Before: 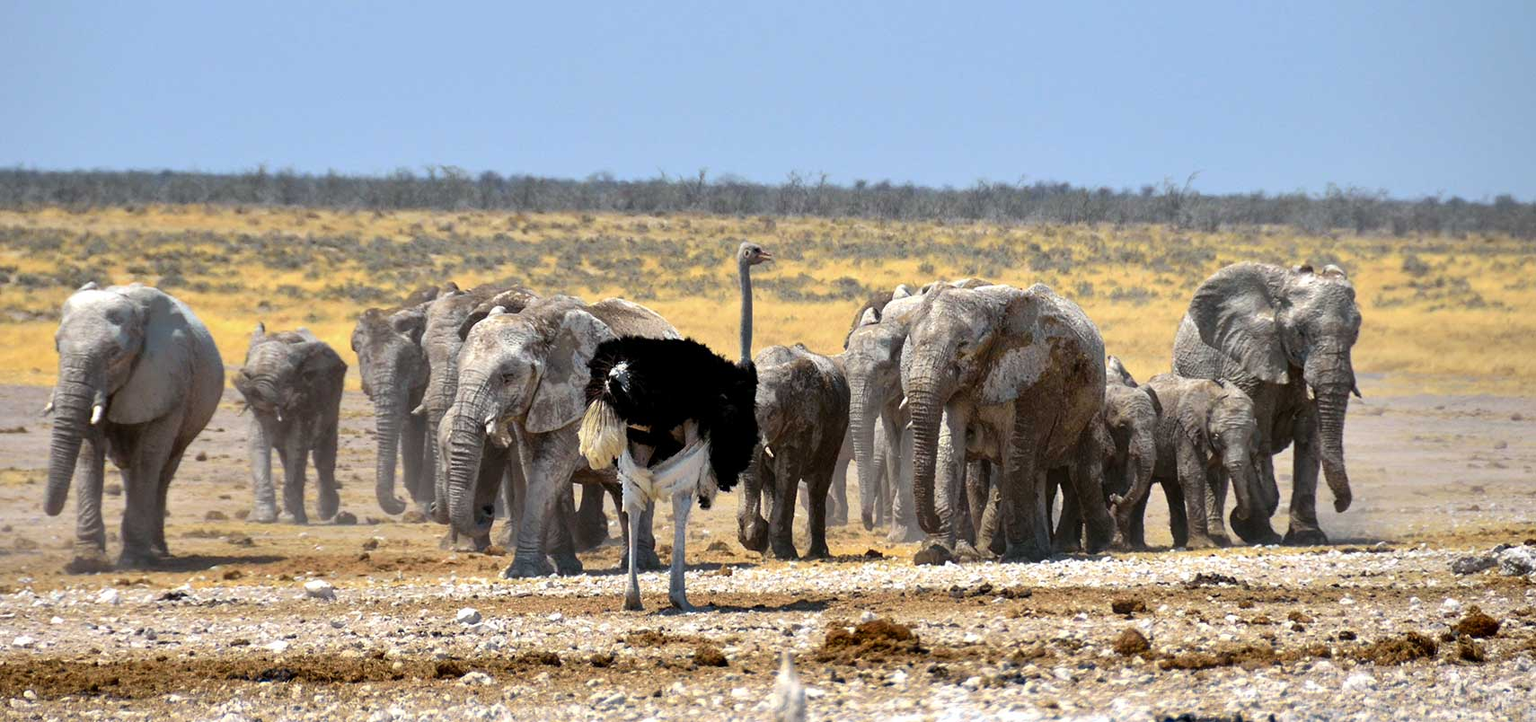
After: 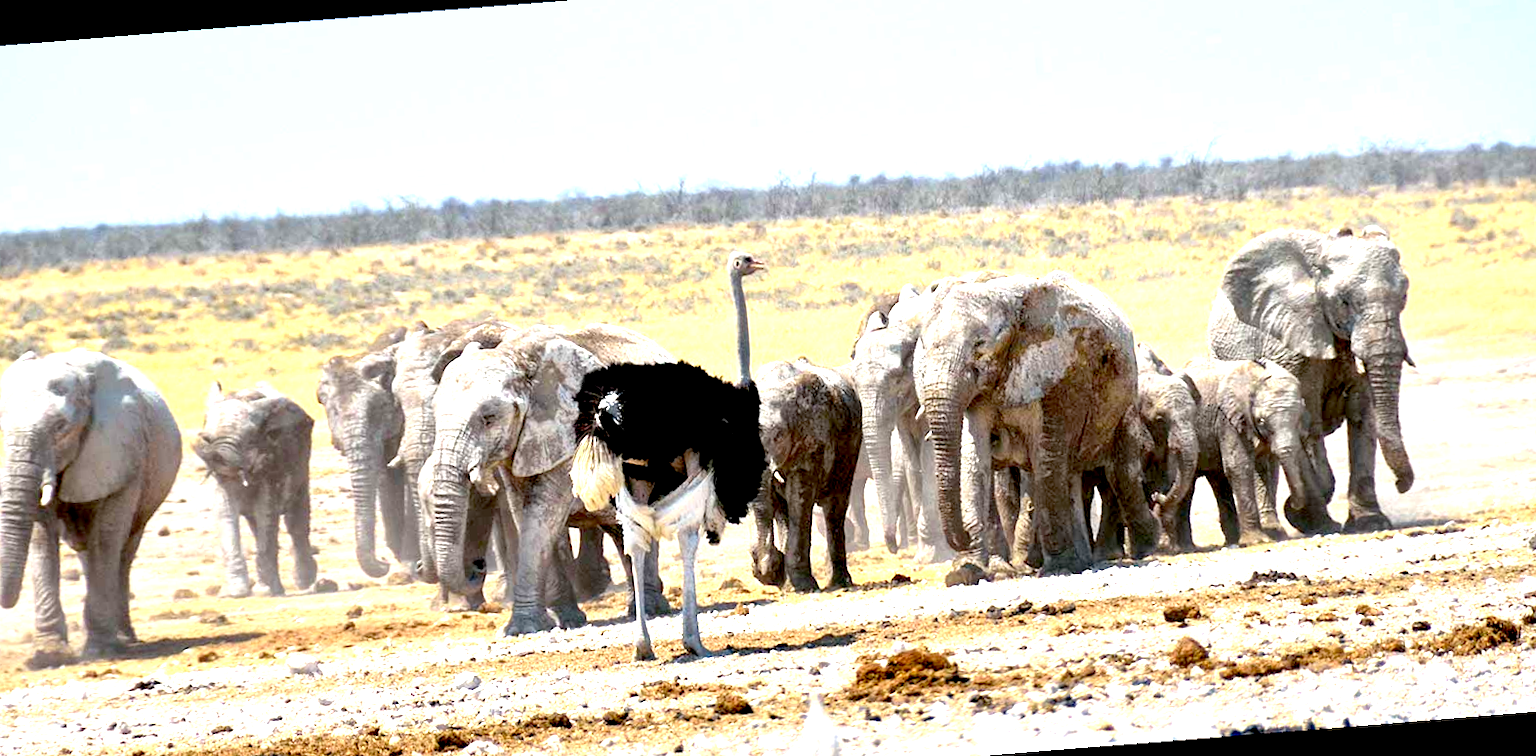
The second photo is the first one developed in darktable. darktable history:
exposure: black level correction 0.009, exposure 1.425 EV, compensate highlight preservation false
rotate and perspective: rotation -4.57°, crop left 0.054, crop right 0.944, crop top 0.087, crop bottom 0.914
